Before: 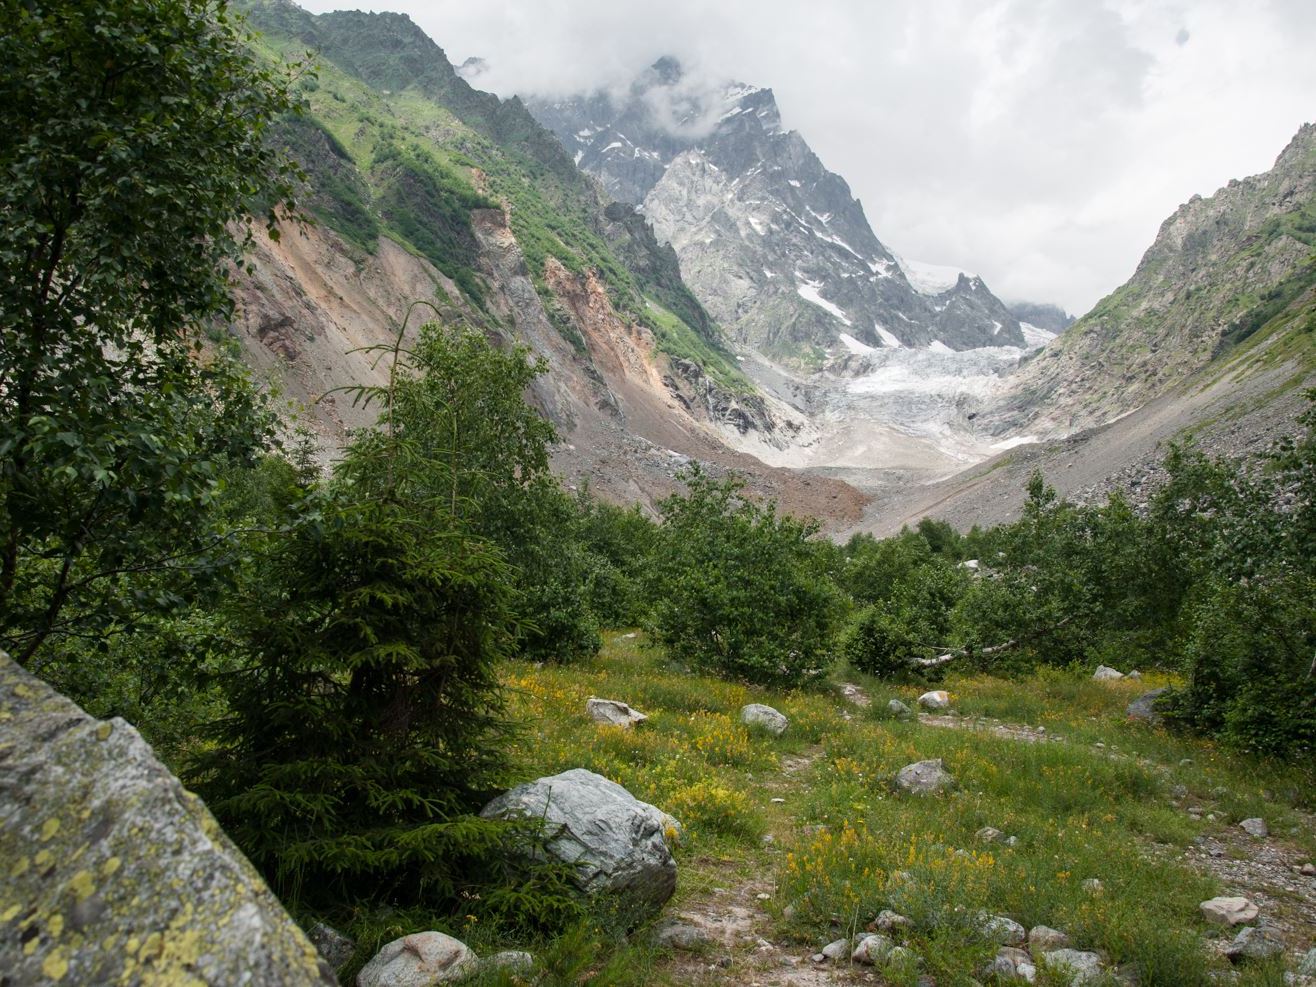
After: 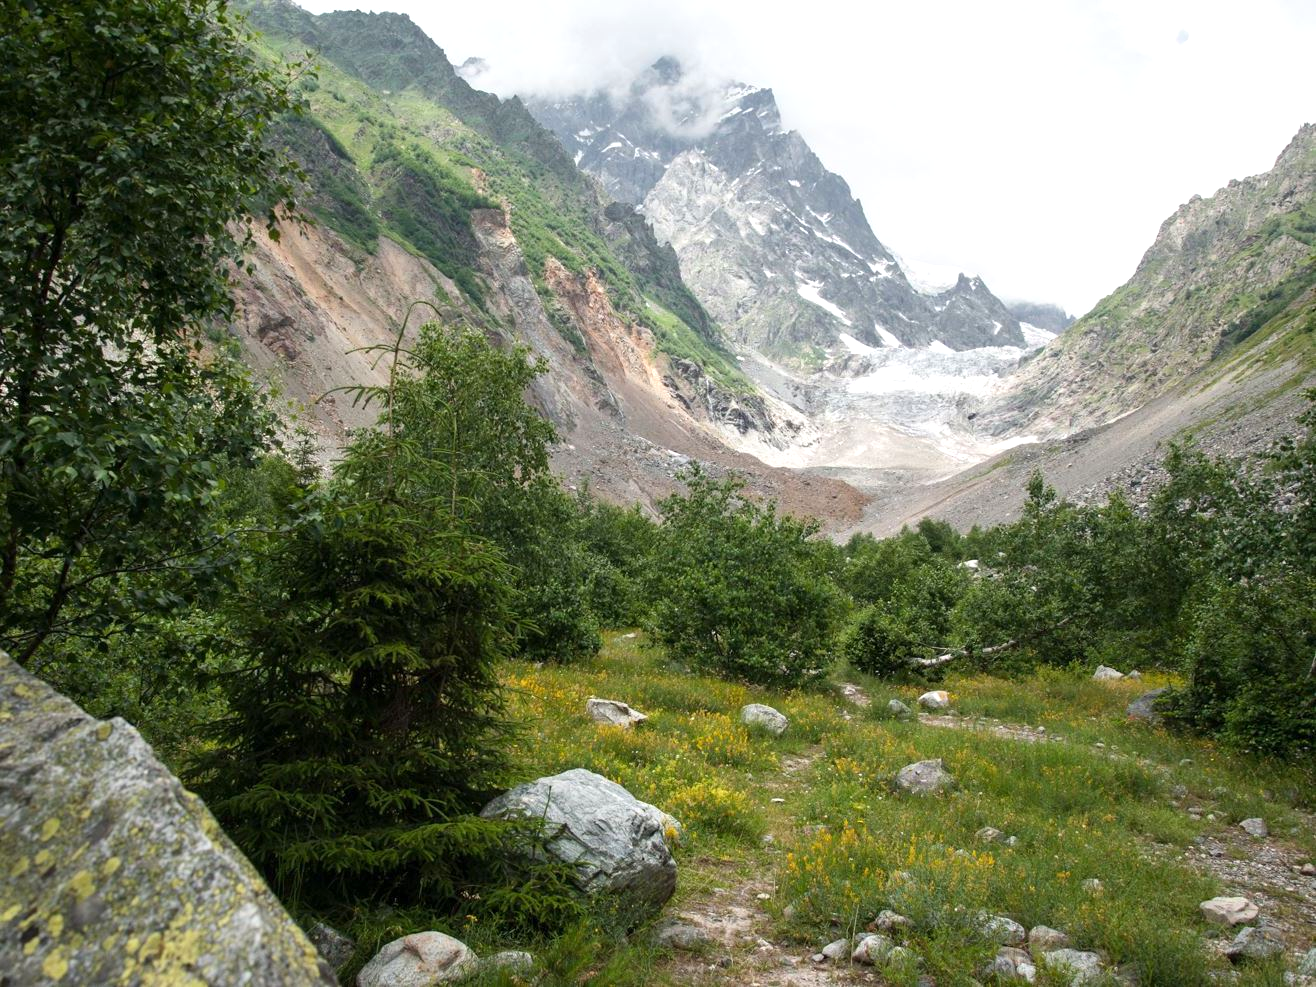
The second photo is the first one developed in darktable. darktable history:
exposure: exposure 0.402 EV, compensate exposure bias true, compensate highlight preservation false
